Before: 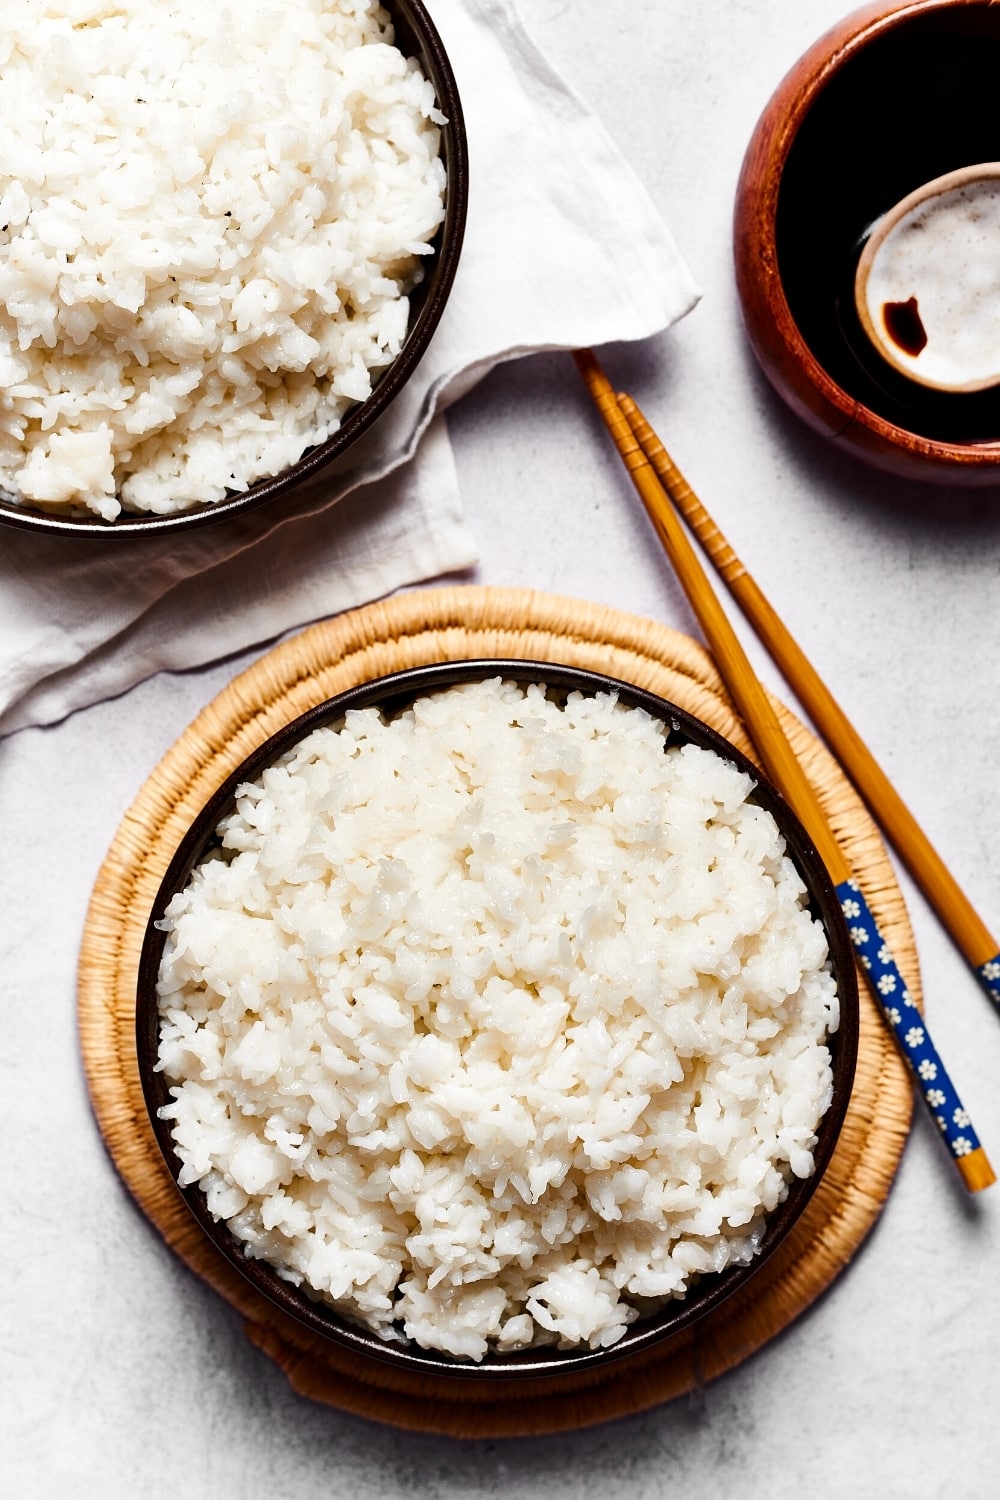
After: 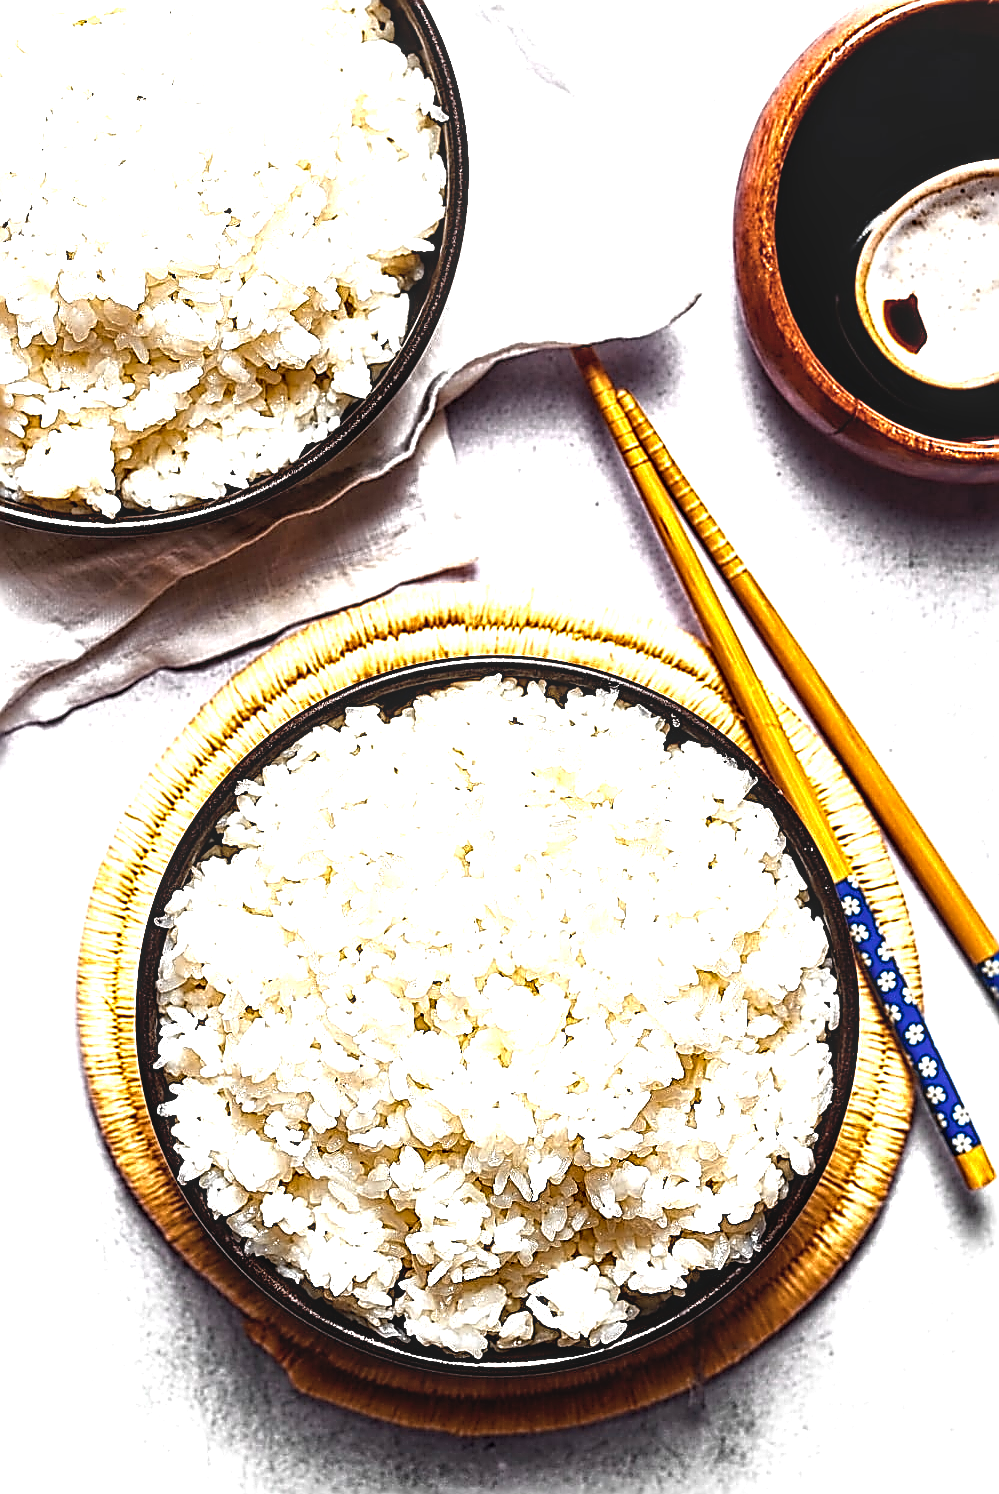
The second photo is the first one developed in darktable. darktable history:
sharpen: amount 1.855
tone equalizer: -8 EV 0.001 EV, -7 EV -0.001 EV, -6 EV 0.004 EV, -5 EV -0.02 EV, -4 EV -0.106 EV, -3 EV -0.148 EV, -2 EV 0.223 EV, -1 EV 0.706 EV, +0 EV 0.515 EV, edges refinement/feathering 500, mask exposure compensation -1.57 EV, preserve details no
crop: top 0.247%, bottom 0.135%
color zones: curves: ch0 [(0.099, 0.624) (0.257, 0.596) (0.384, 0.376) (0.529, 0.492) (0.697, 0.564) (0.768, 0.532) (0.908, 0.644)]; ch1 [(0.112, 0.564) (0.254, 0.612) (0.432, 0.676) (0.592, 0.456) (0.743, 0.684) (0.888, 0.536)]; ch2 [(0.25, 0.5) (0.469, 0.36) (0.75, 0.5)]
exposure: exposure 0.153 EV, compensate exposure bias true, compensate highlight preservation false
local contrast: detail 130%
color balance rgb: perceptual saturation grading › global saturation 14.566%
